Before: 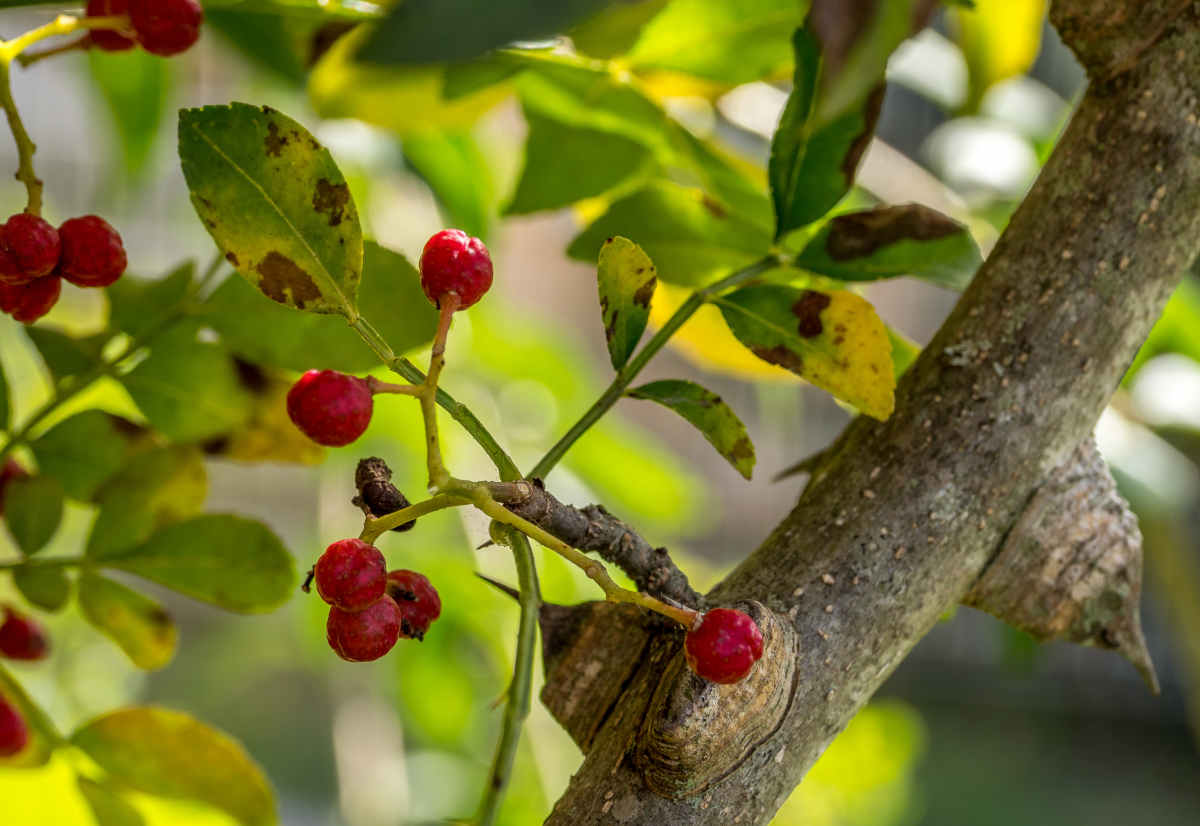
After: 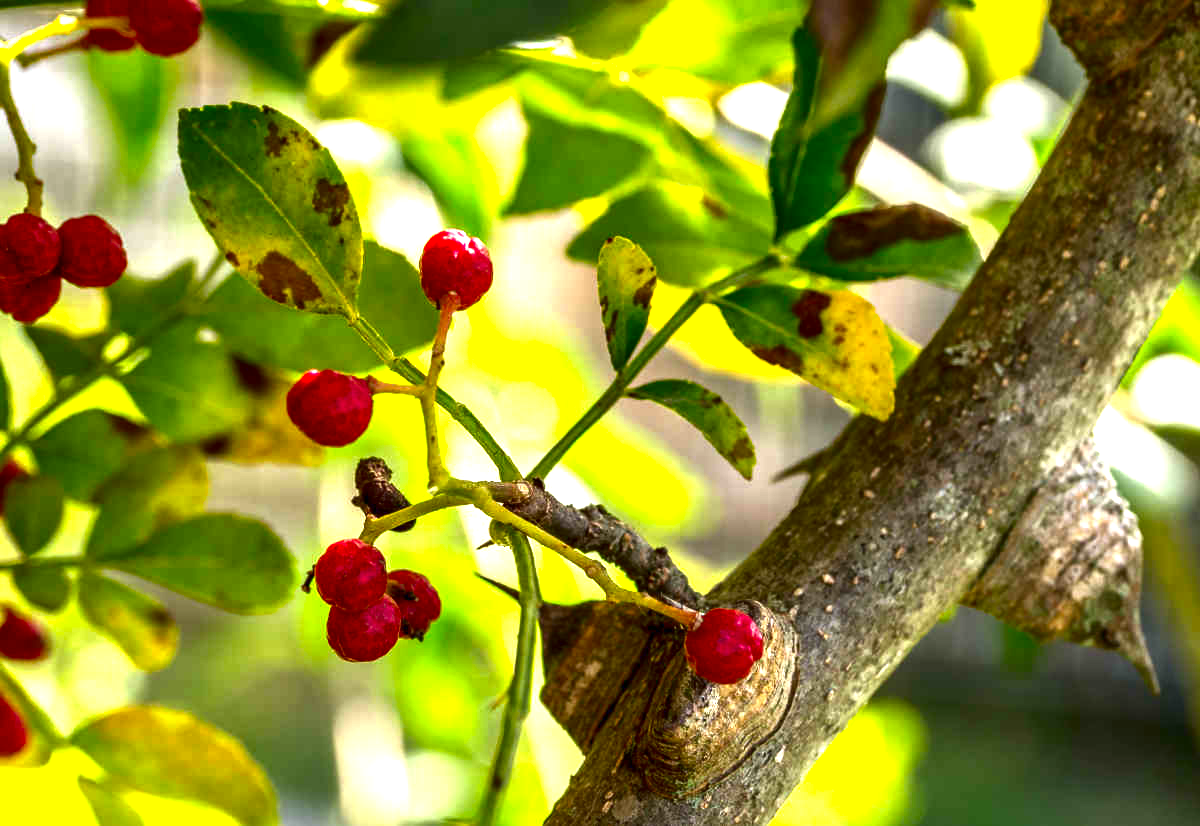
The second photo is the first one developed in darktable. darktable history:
contrast brightness saturation: brightness -0.253, saturation 0.199
exposure: black level correction 0, exposure 1.291 EV, compensate highlight preservation false
